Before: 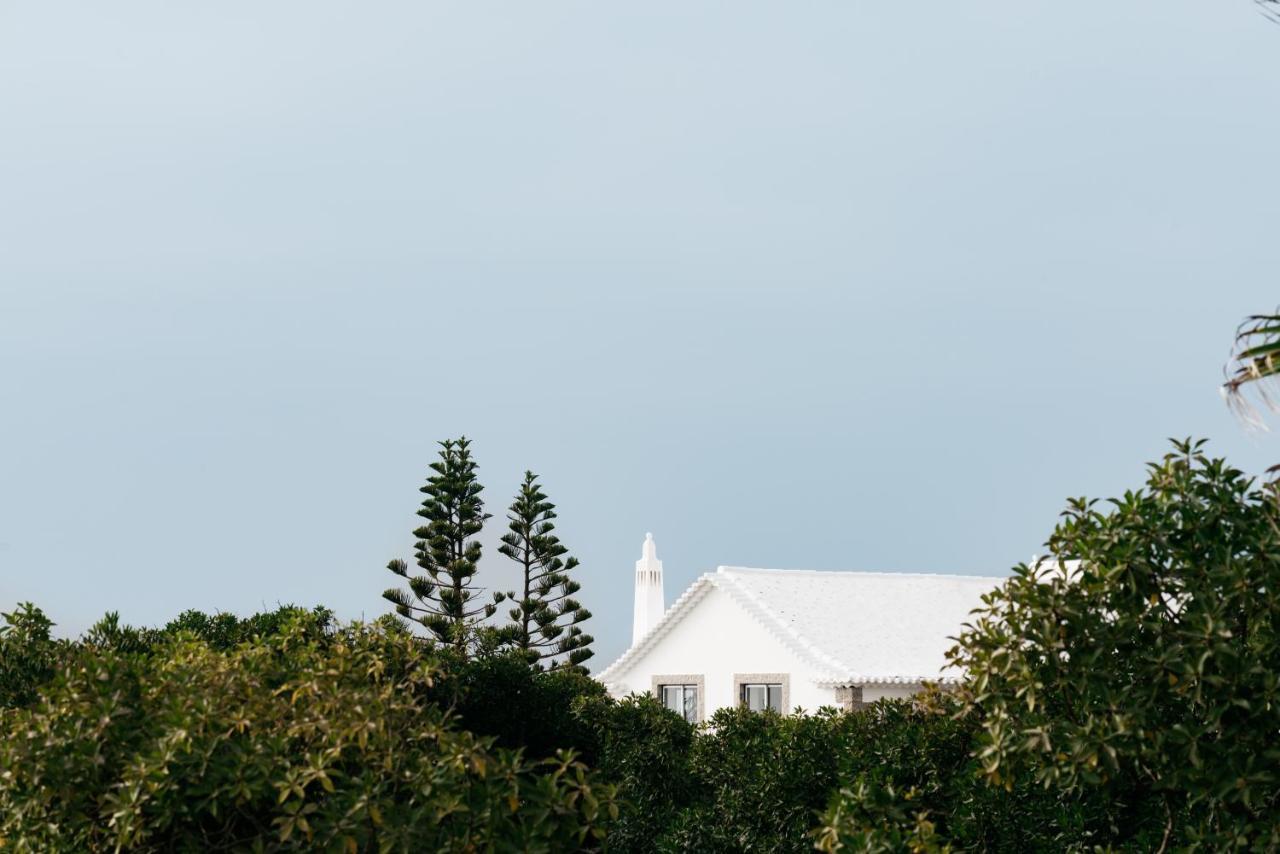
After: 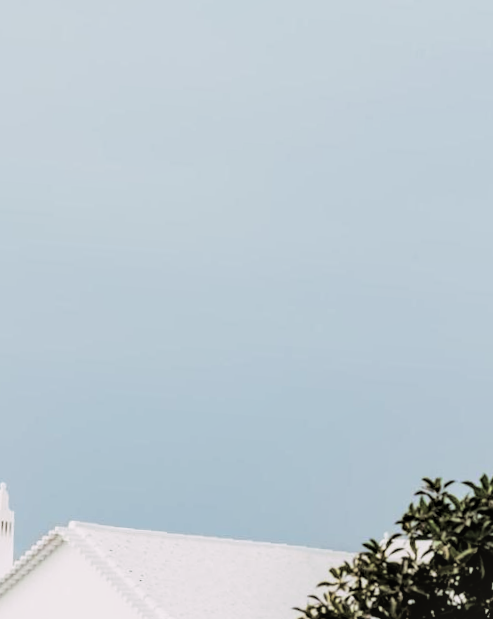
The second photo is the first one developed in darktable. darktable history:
filmic rgb: black relative exposure -5 EV, white relative exposure 3.5 EV, hardness 3.19, contrast 1.3, highlights saturation mix -50%
crop and rotate: left 49.936%, top 10.094%, right 13.136%, bottom 24.256%
local contrast: on, module defaults
rotate and perspective: rotation 4.1°, automatic cropping off
split-toning: shadows › hue 46.8°, shadows › saturation 0.17, highlights › hue 316.8°, highlights › saturation 0.27, balance -51.82
exposure: black level correction 0.005, exposure 0.014 EV, compensate highlight preservation false
haze removal: compatibility mode true, adaptive false
